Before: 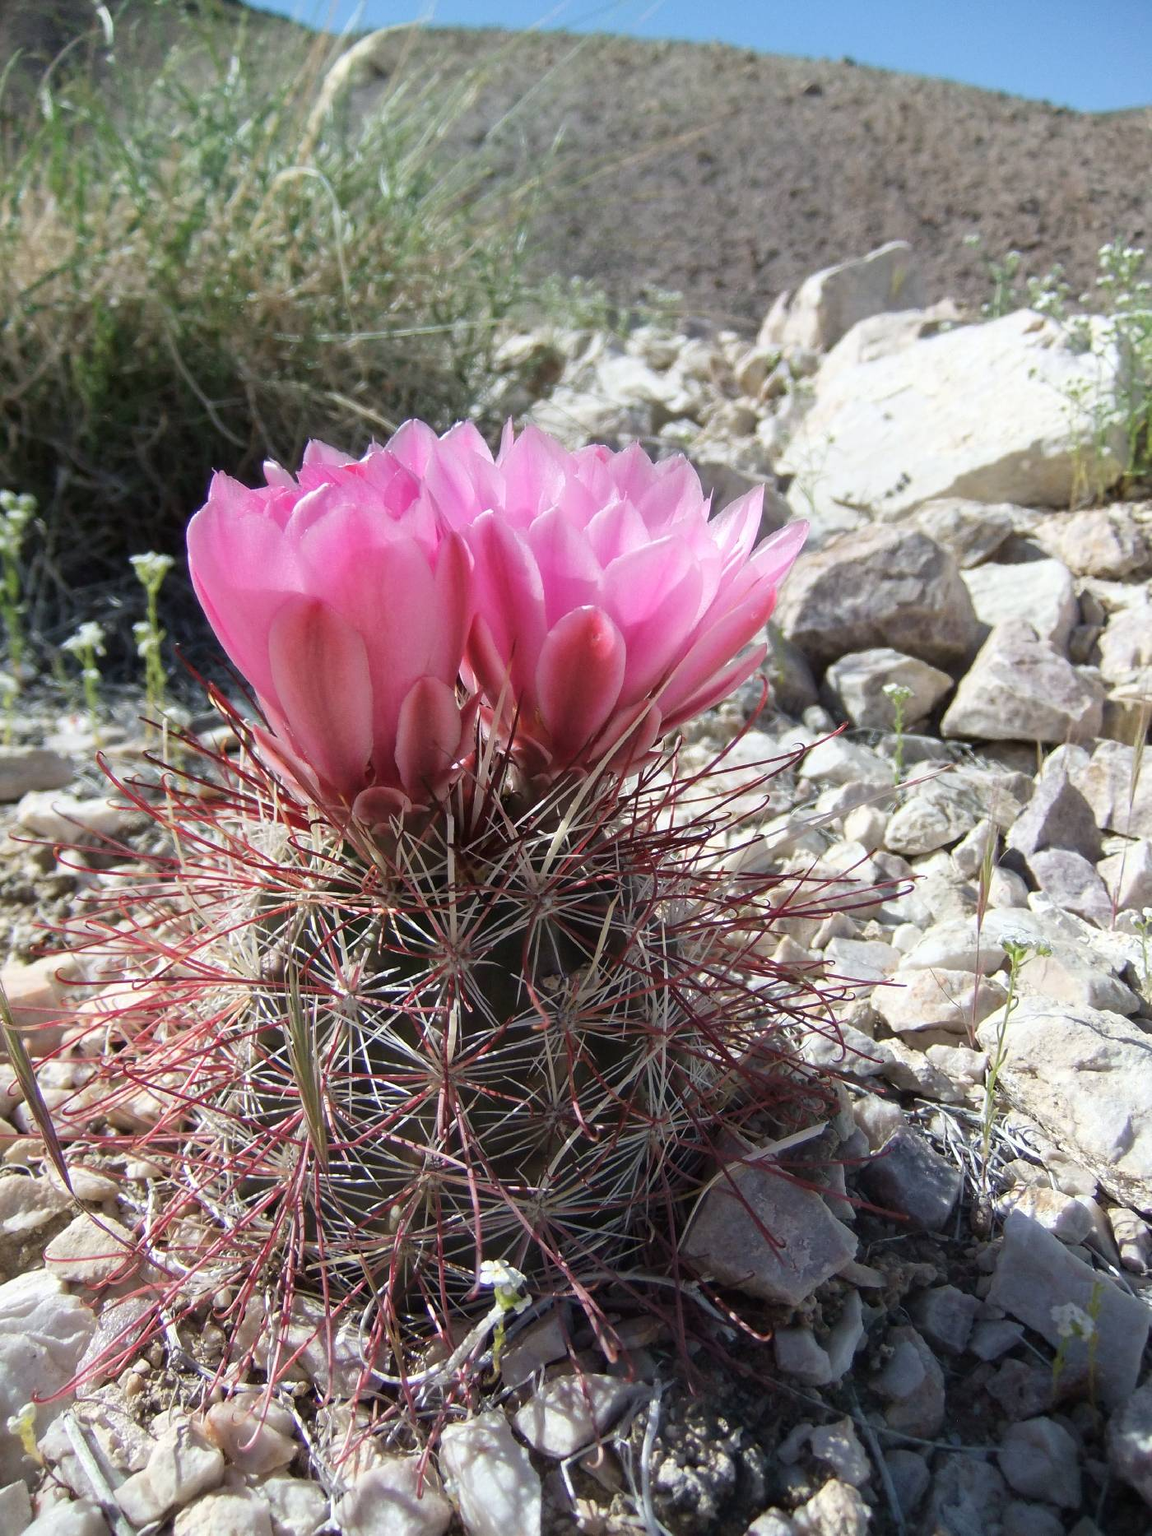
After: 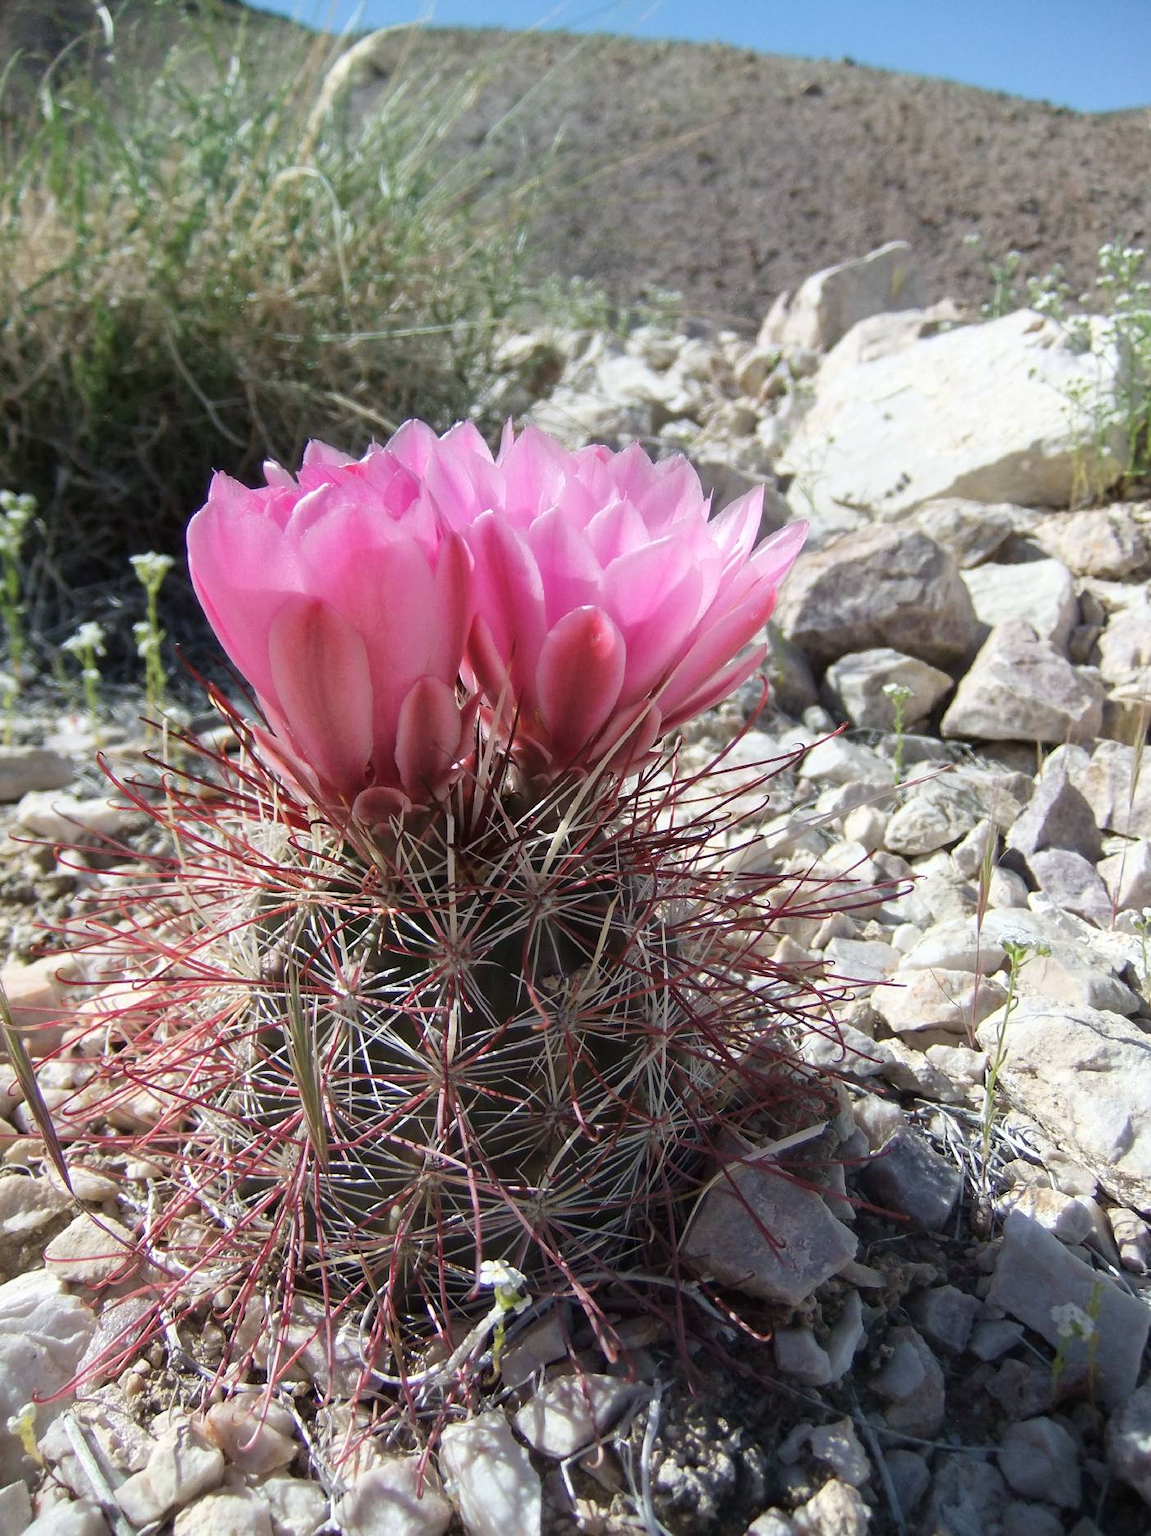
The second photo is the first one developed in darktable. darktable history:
sharpen: radius 2.896, amount 0.871, threshold 47.314
